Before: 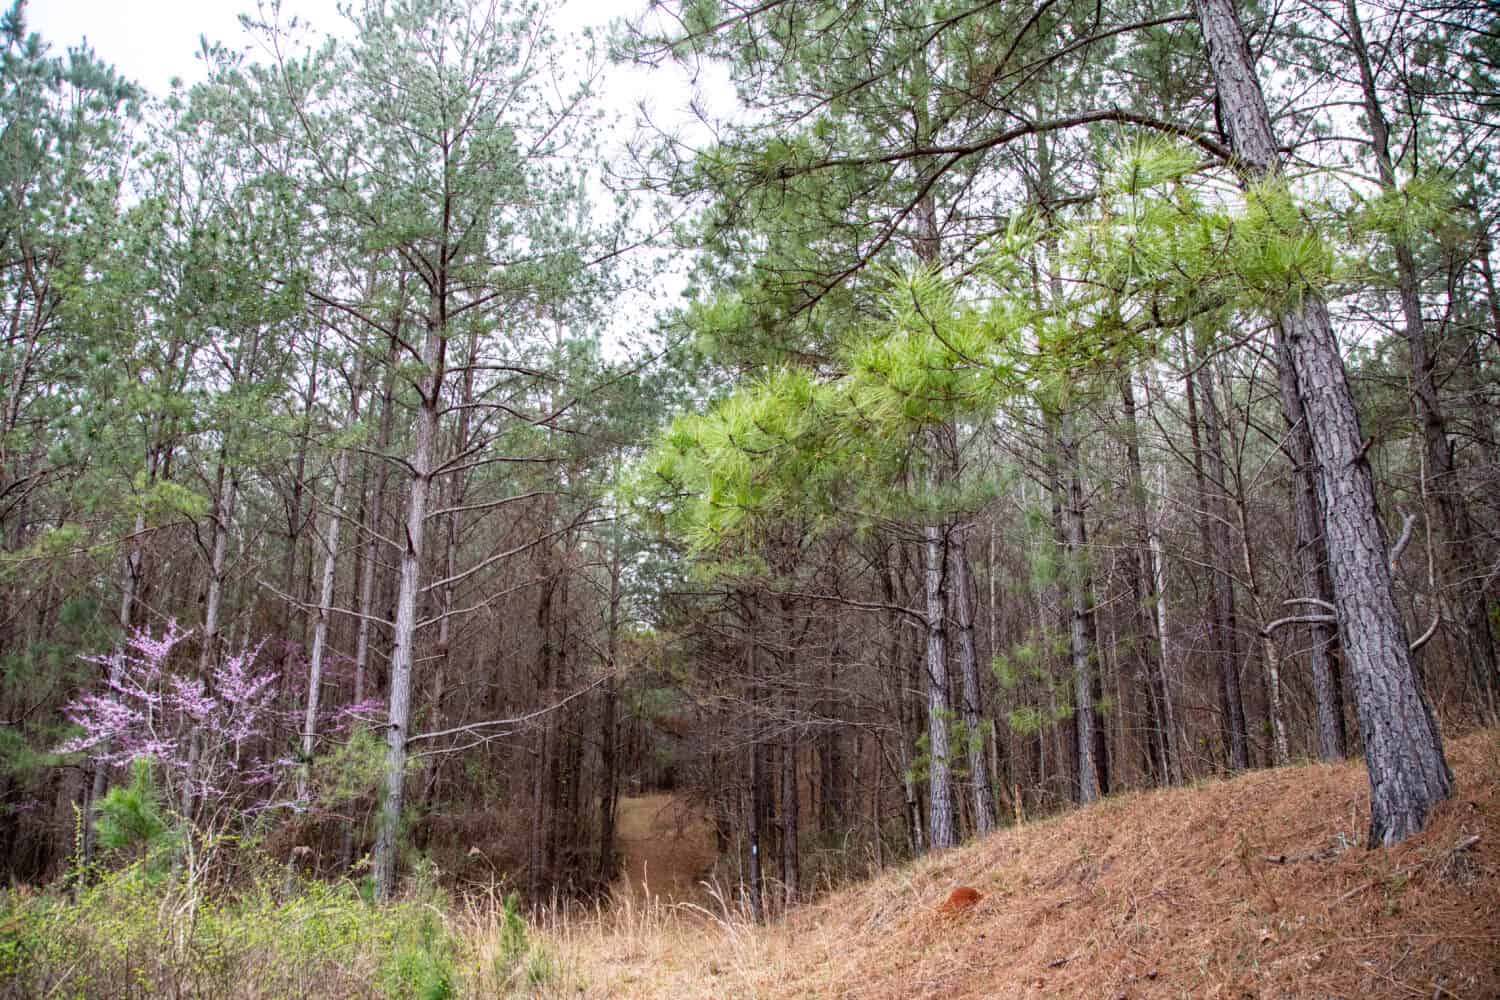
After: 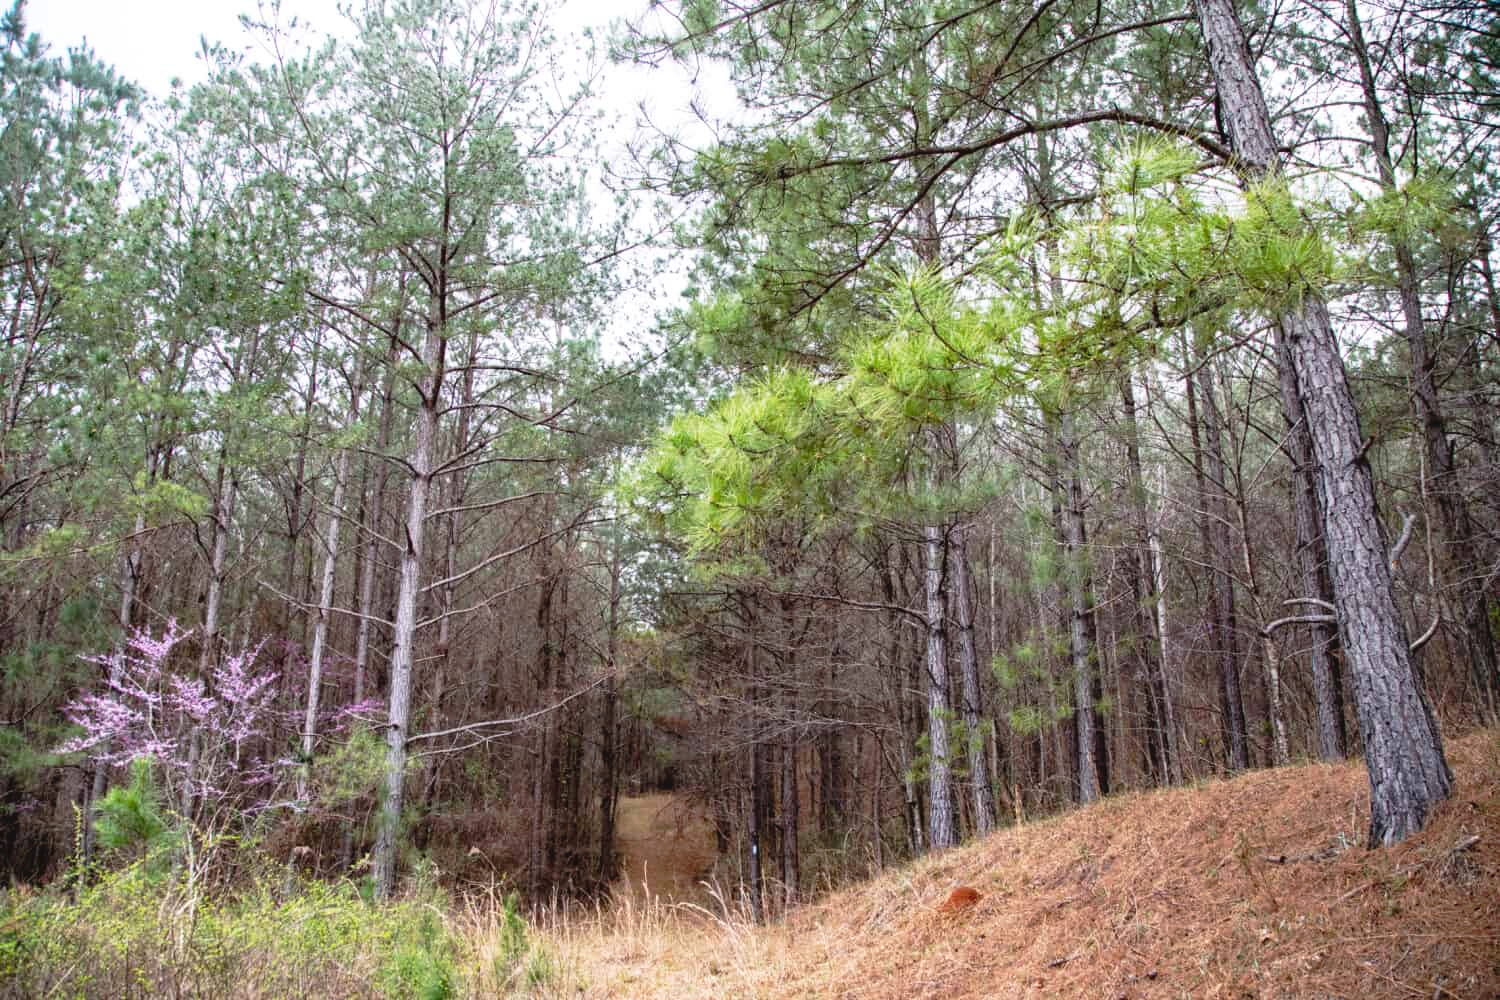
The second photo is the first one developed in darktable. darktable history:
tone curve: curves: ch0 [(0, 0) (0.003, 0.049) (0.011, 0.051) (0.025, 0.055) (0.044, 0.065) (0.069, 0.081) (0.1, 0.11) (0.136, 0.15) (0.177, 0.195) (0.224, 0.242) (0.277, 0.308) (0.335, 0.375) (0.399, 0.436) (0.468, 0.5) (0.543, 0.574) (0.623, 0.665) (0.709, 0.761) (0.801, 0.851) (0.898, 0.933) (1, 1)], preserve colors none
